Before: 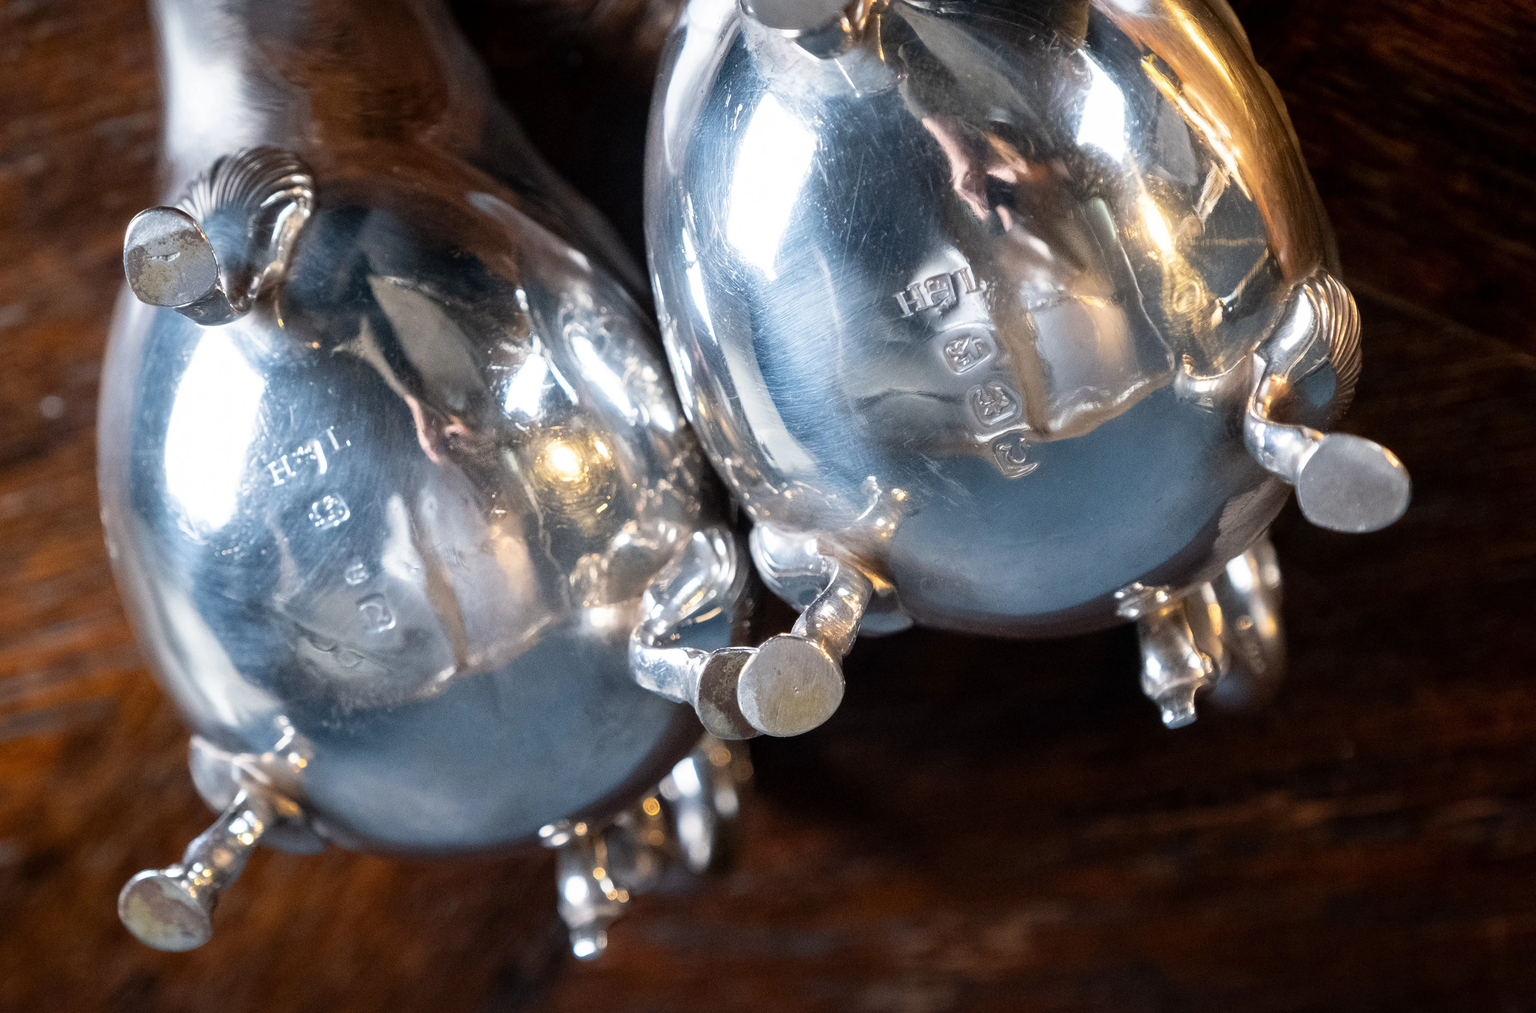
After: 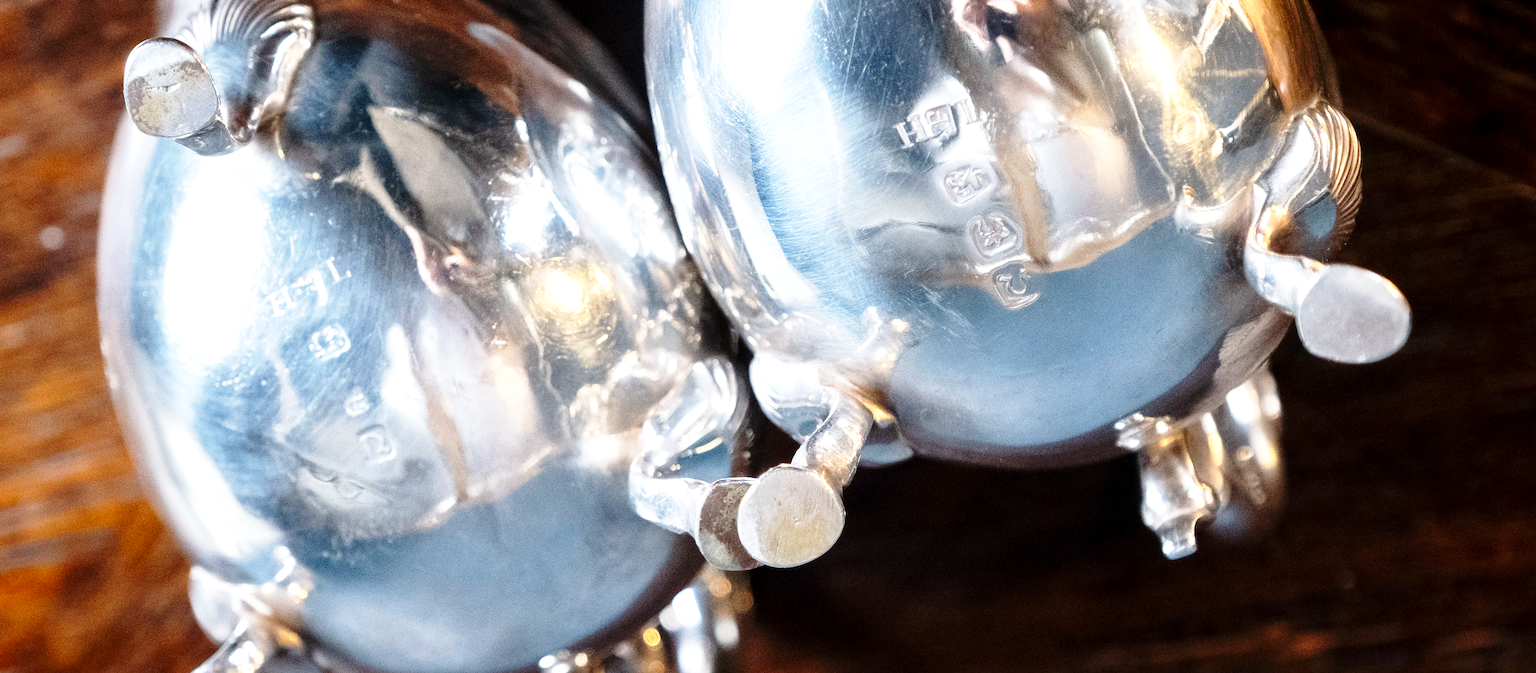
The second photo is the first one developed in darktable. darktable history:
exposure: black level correction 0.001, exposure 0.5 EV, compensate exposure bias true, compensate highlight preservation false
crop: top 16.727%, bottom 16.727%
base curve: curves: ch0 [(0, 0) (0.028, 0.03) (0.121, 0.232) (0.46, 0.748) (0.859, 0.968) (1, 1)], preserve colors none
tone equalizer: on, module defaults
